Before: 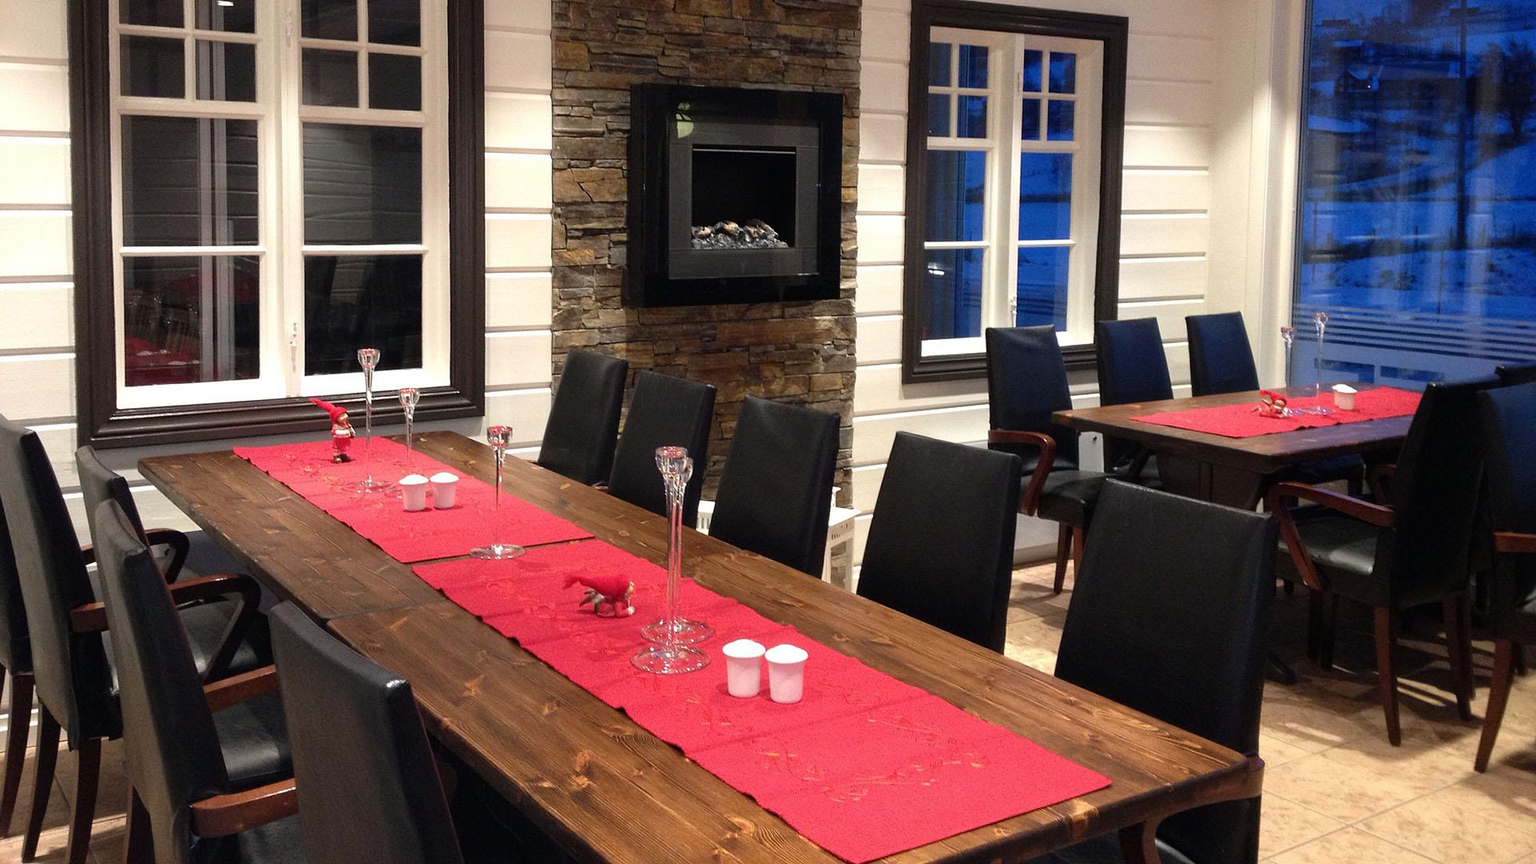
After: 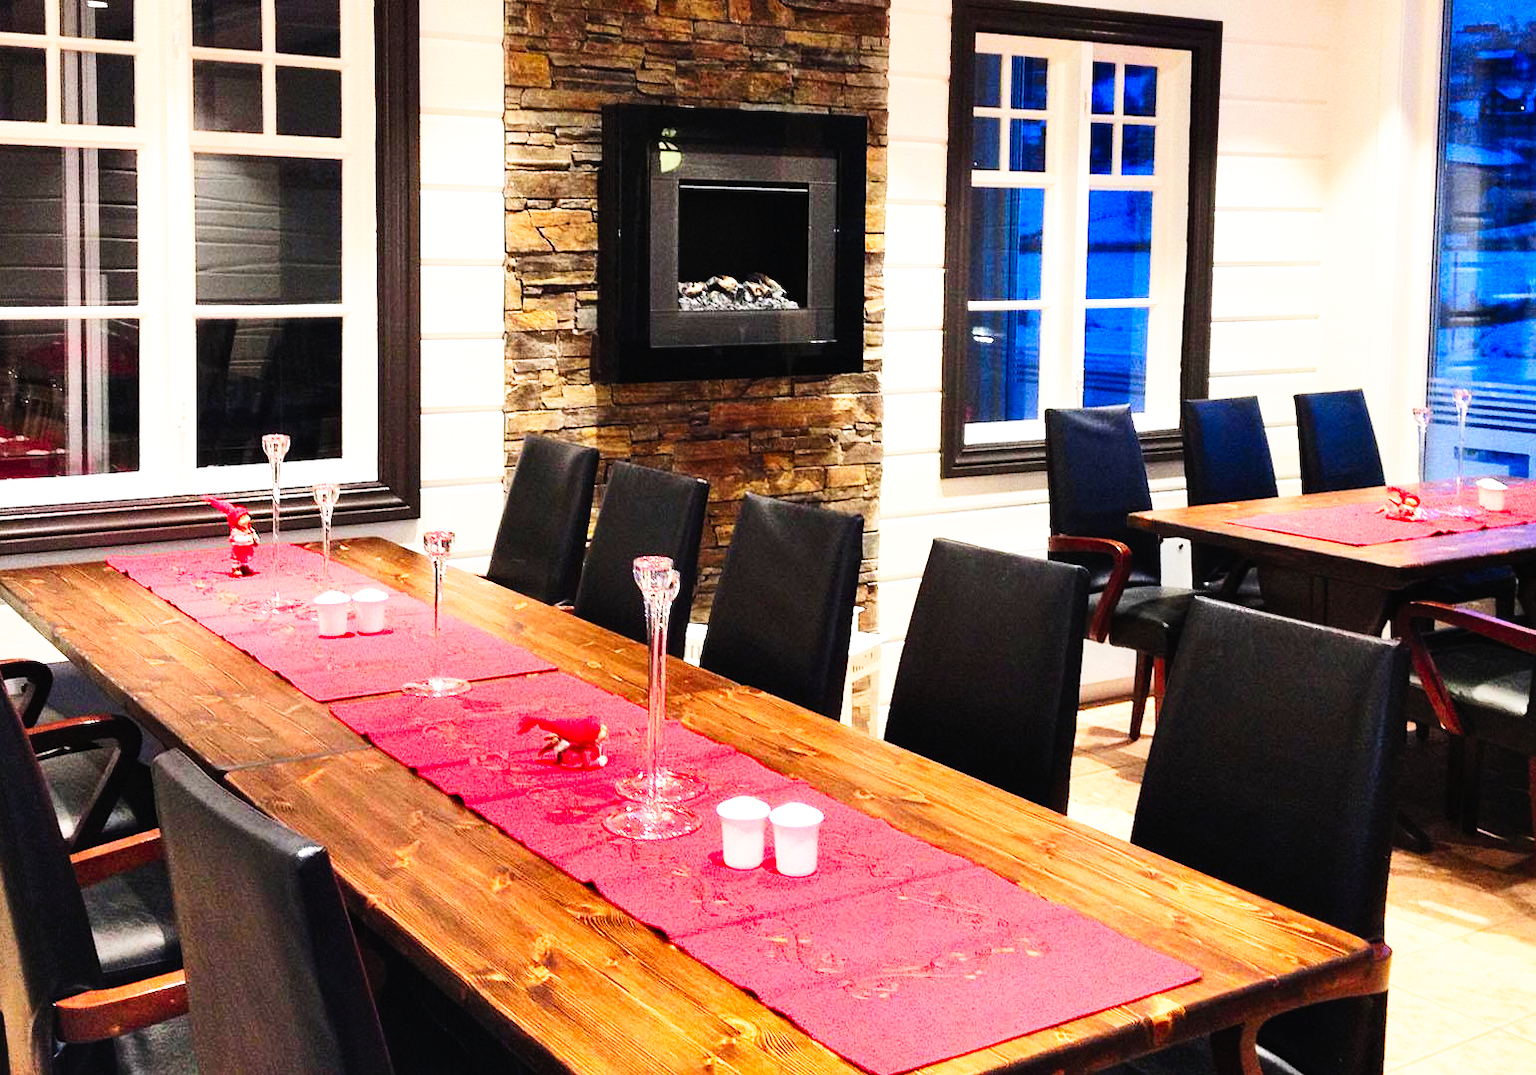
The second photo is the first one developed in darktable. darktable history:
base curve: curves: ch0 [(0, 0) (0.007, 0.004) (0.027, 0.03) (0.046, 0.07) (0.207, 0.54) (0.442, 0.872) (0.673, 0.972) (1, 1)], preserve colors none
crop and rotate: left 9.613%, right 10.109%
contrast brightness saturation: contrast 0.201, brightness 0.157, saturation 0.224
shadows and highlights: highlights color adjustment 49.36%, soften with gaussian
